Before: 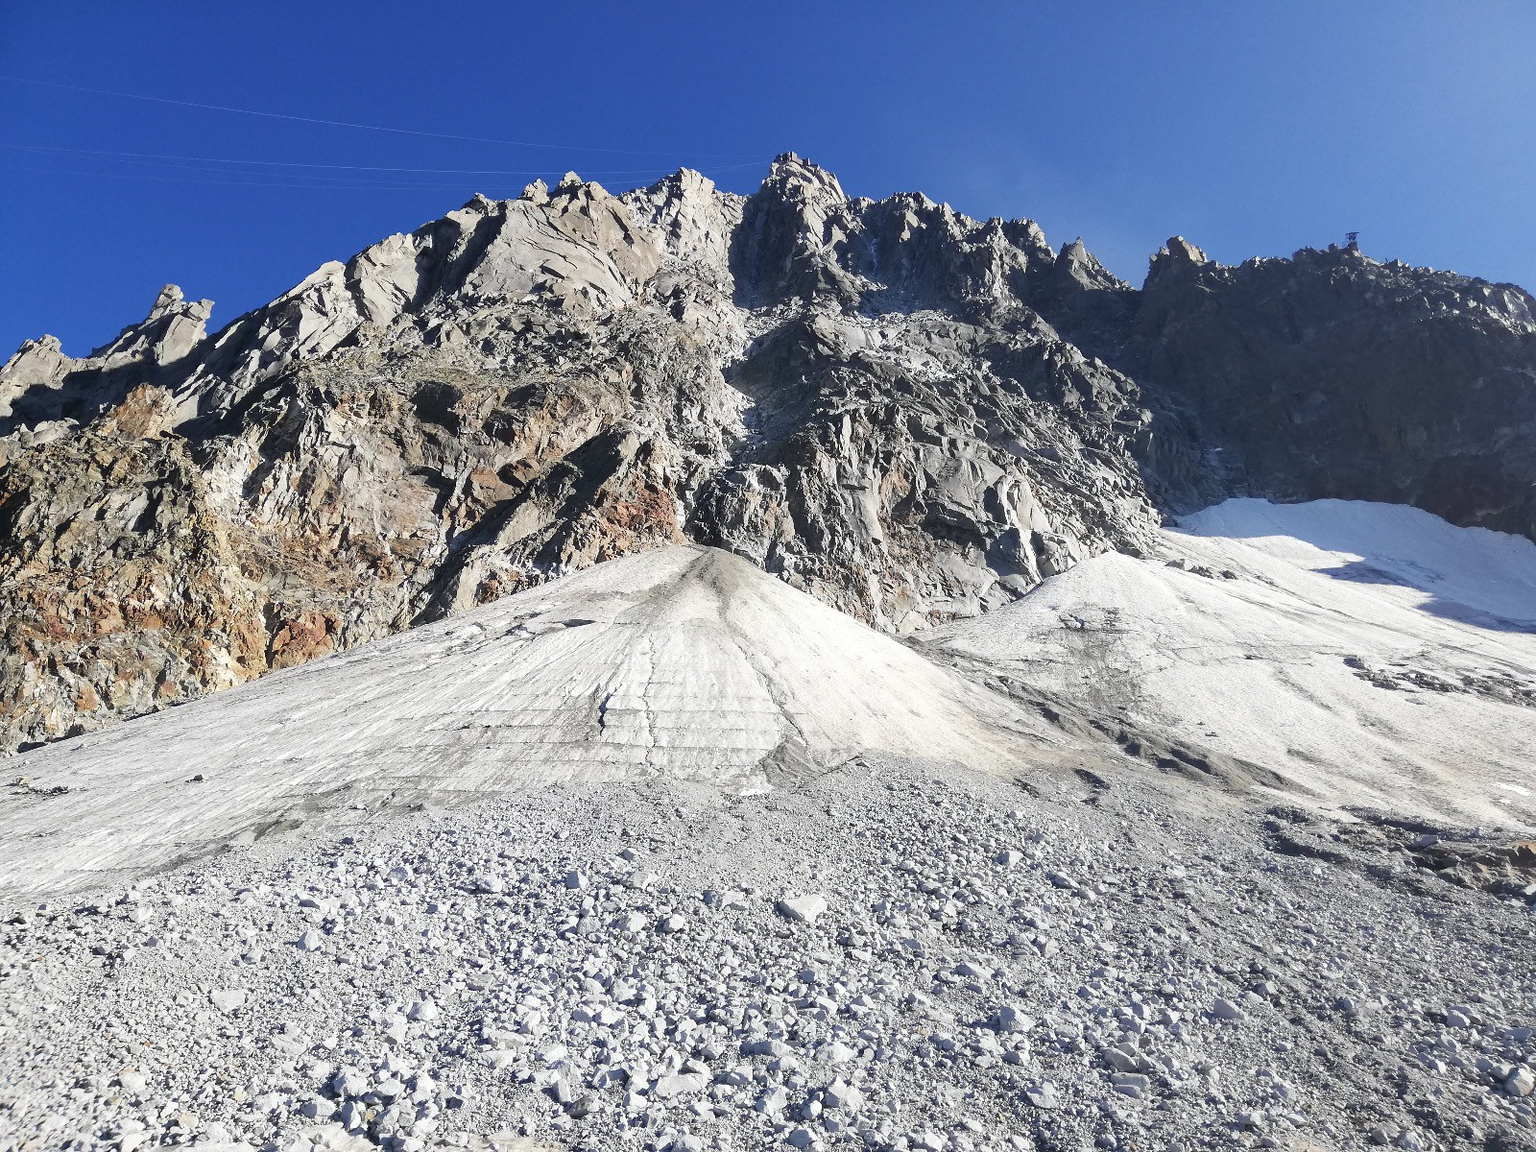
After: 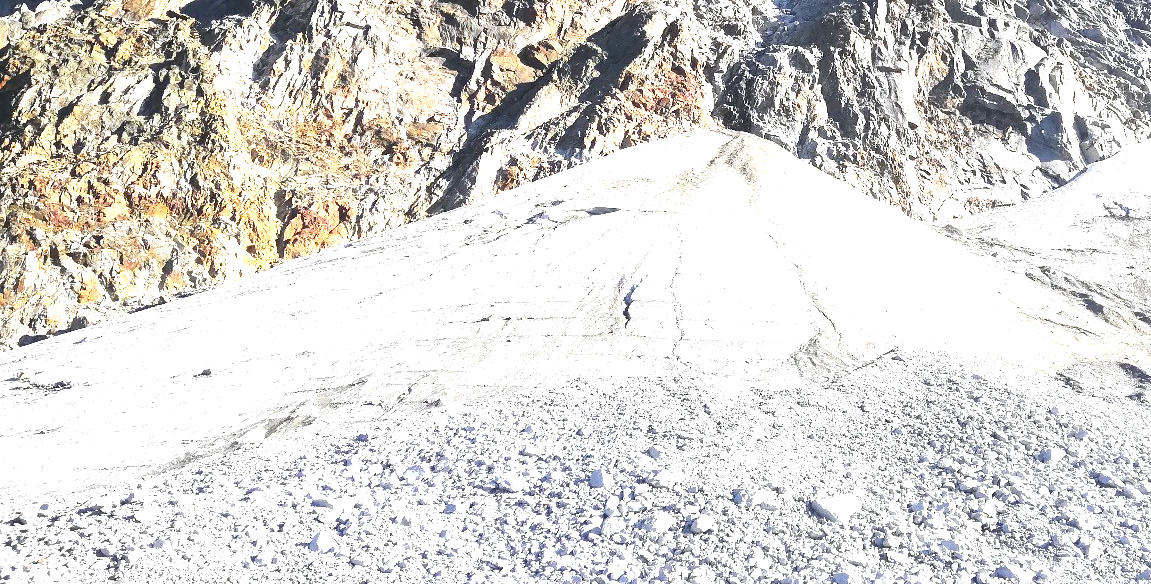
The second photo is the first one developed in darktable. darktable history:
color correction: highlights a* 0.005, highlights b* -0.662
exposure: black level correction -0.002, exposure 1.332 EV, compensate exposure bias true, compensate highlight preservation false
tone equalizer: on, module defaults
color zones: curves: ch0 [(0.224, 0.526) (0.75, 0.5)]; ch1 [(0.055, 0.526) (0.224, 0.761) (0.377, 0.526) (0.75, 0.5)]
crop: top 36.525%, right 28.028%, bottom 14.731%
